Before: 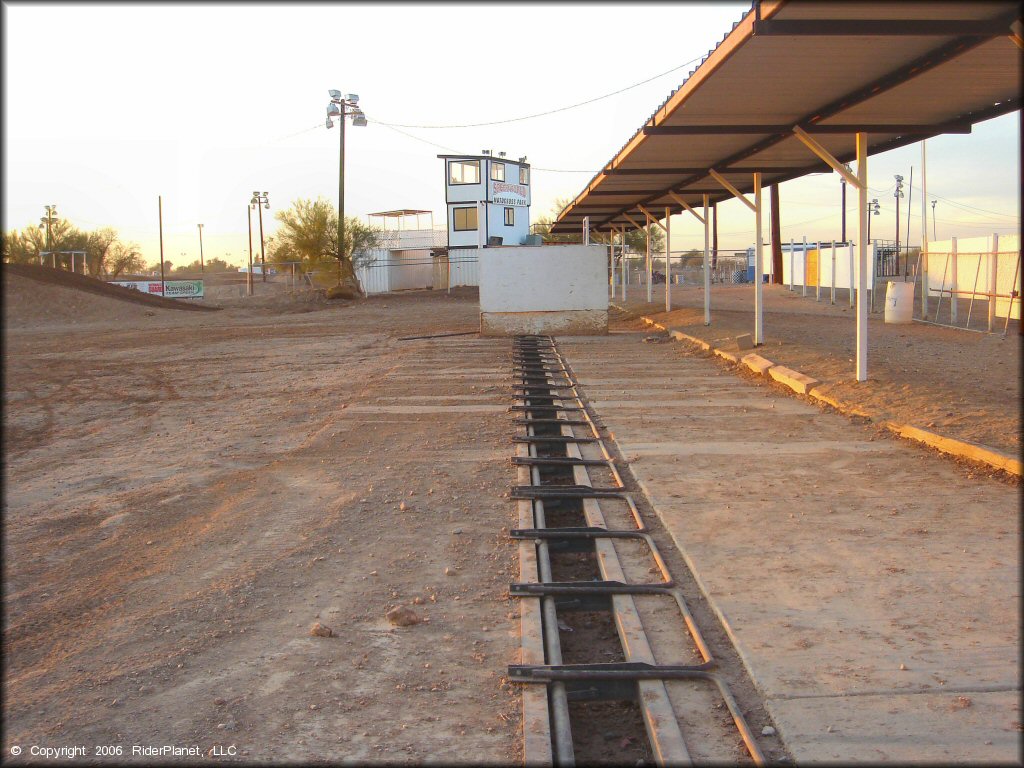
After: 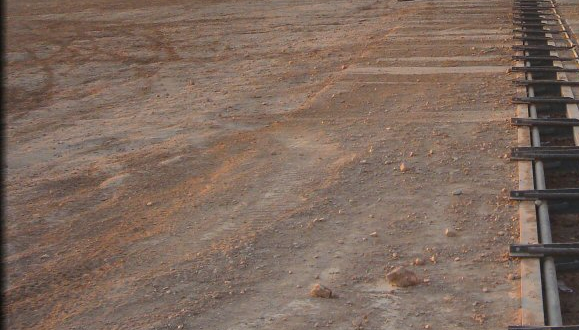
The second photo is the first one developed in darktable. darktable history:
crop: top 44.235%, right 43.38%, bottom 12.758%
exposure: exposure -0.157 EV, compensate exposure bias true, compensate highlight preservation false
